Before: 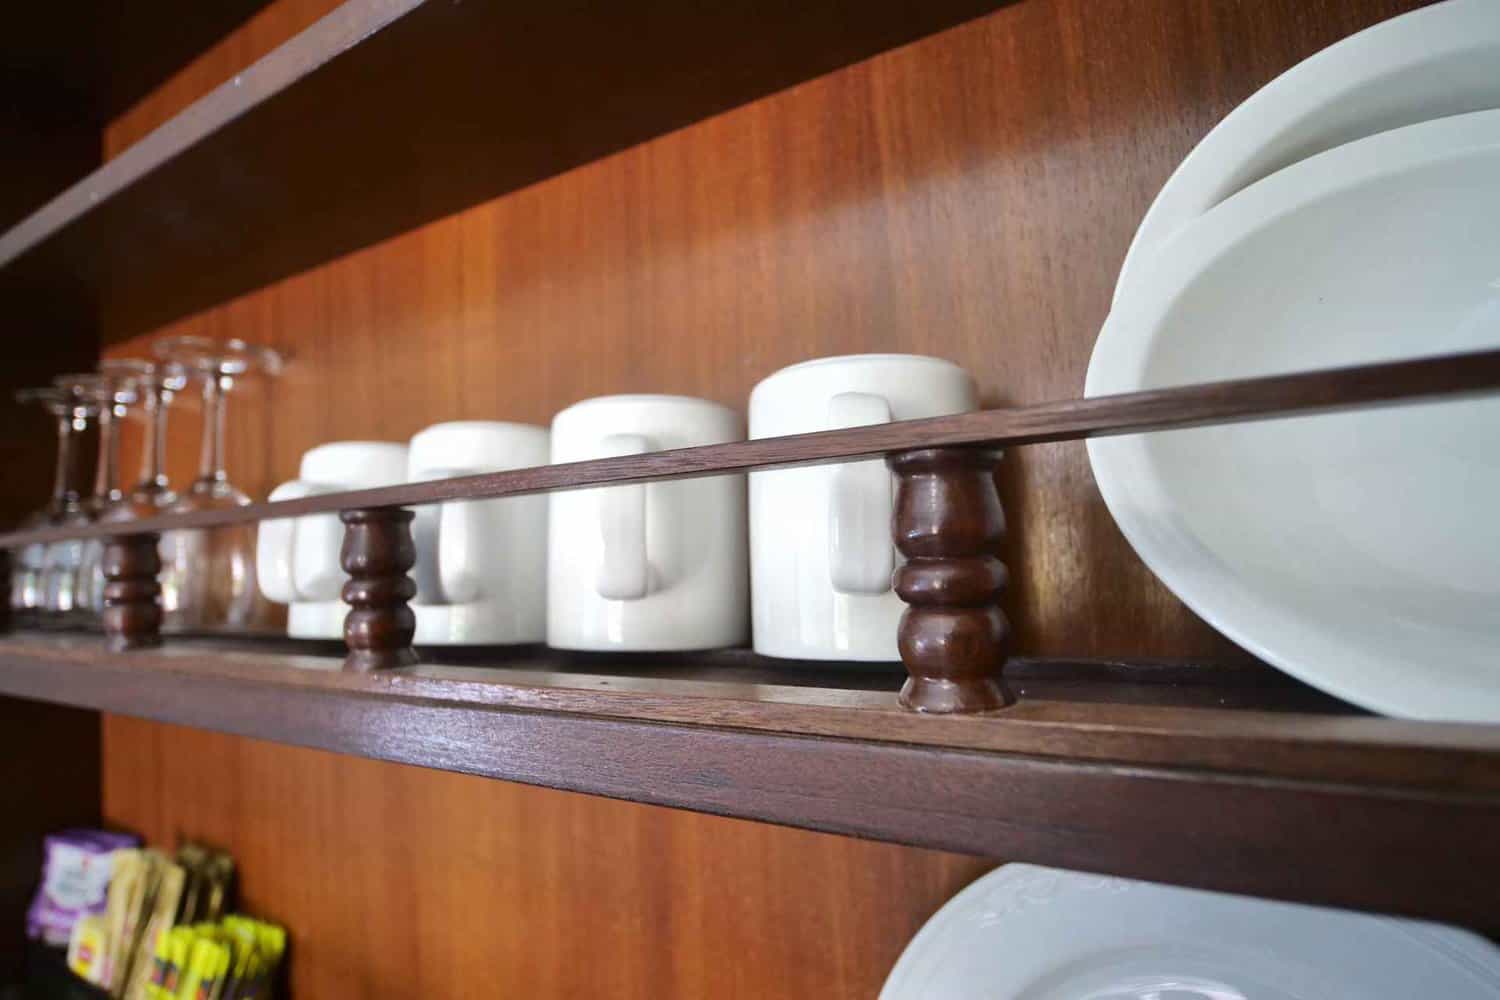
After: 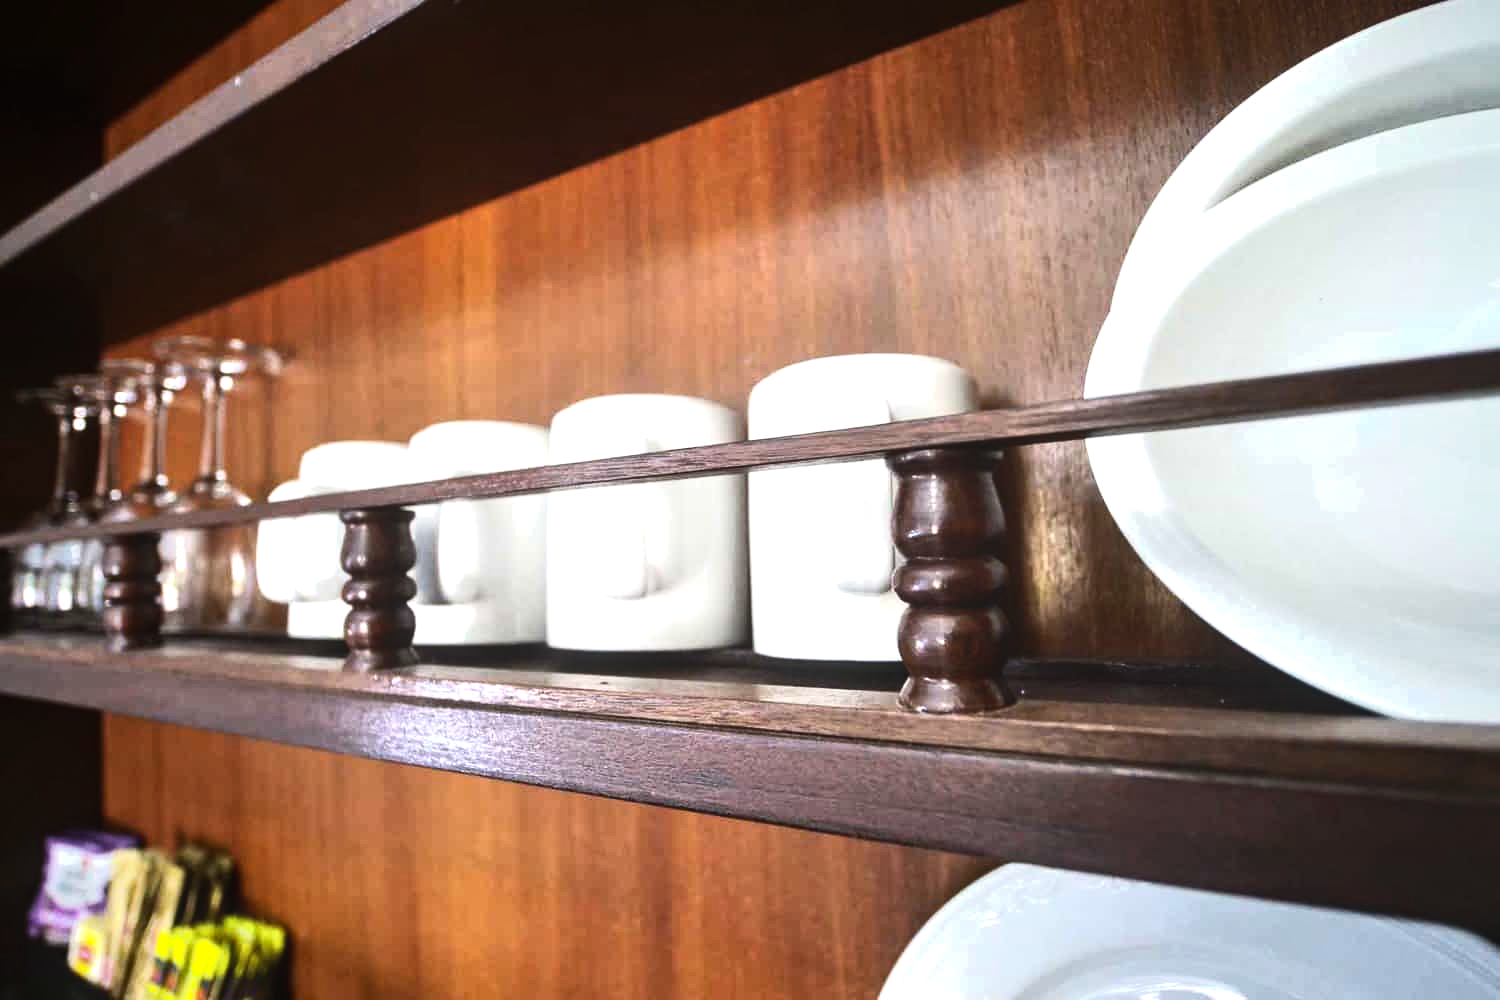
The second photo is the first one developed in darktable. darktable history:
tone equalizer: -8 EV -1.05 EV, -7 EV -1.05 EV, -6 EV -0.844 EV, -5 EV -0.561 EV, -3 EV 0.559 EV, -2 EV 0.885 EV, -1 EV 0.987 EV, +0 EV 1.05 EV, edges refinement/feathering 500, mask exposure compensation -1.57 EV, preserve details no
local contrast: detail 109%
shadows and highlights: shadows -0.61, highlights 39.93
